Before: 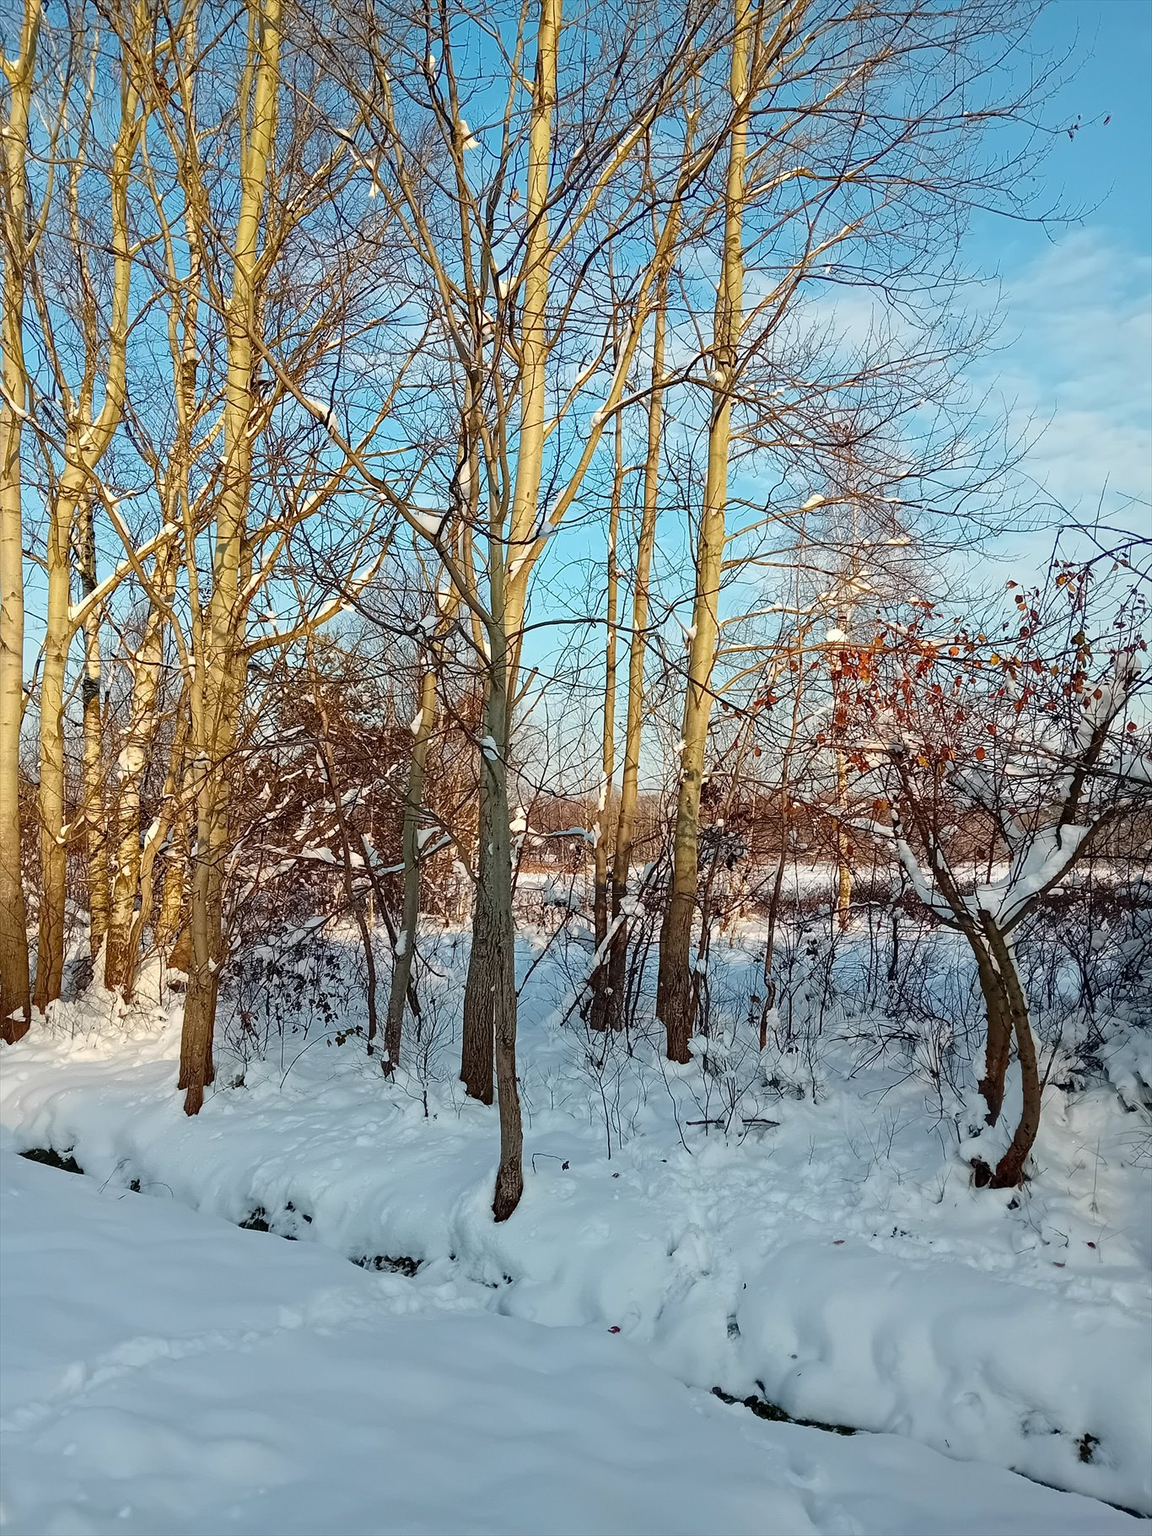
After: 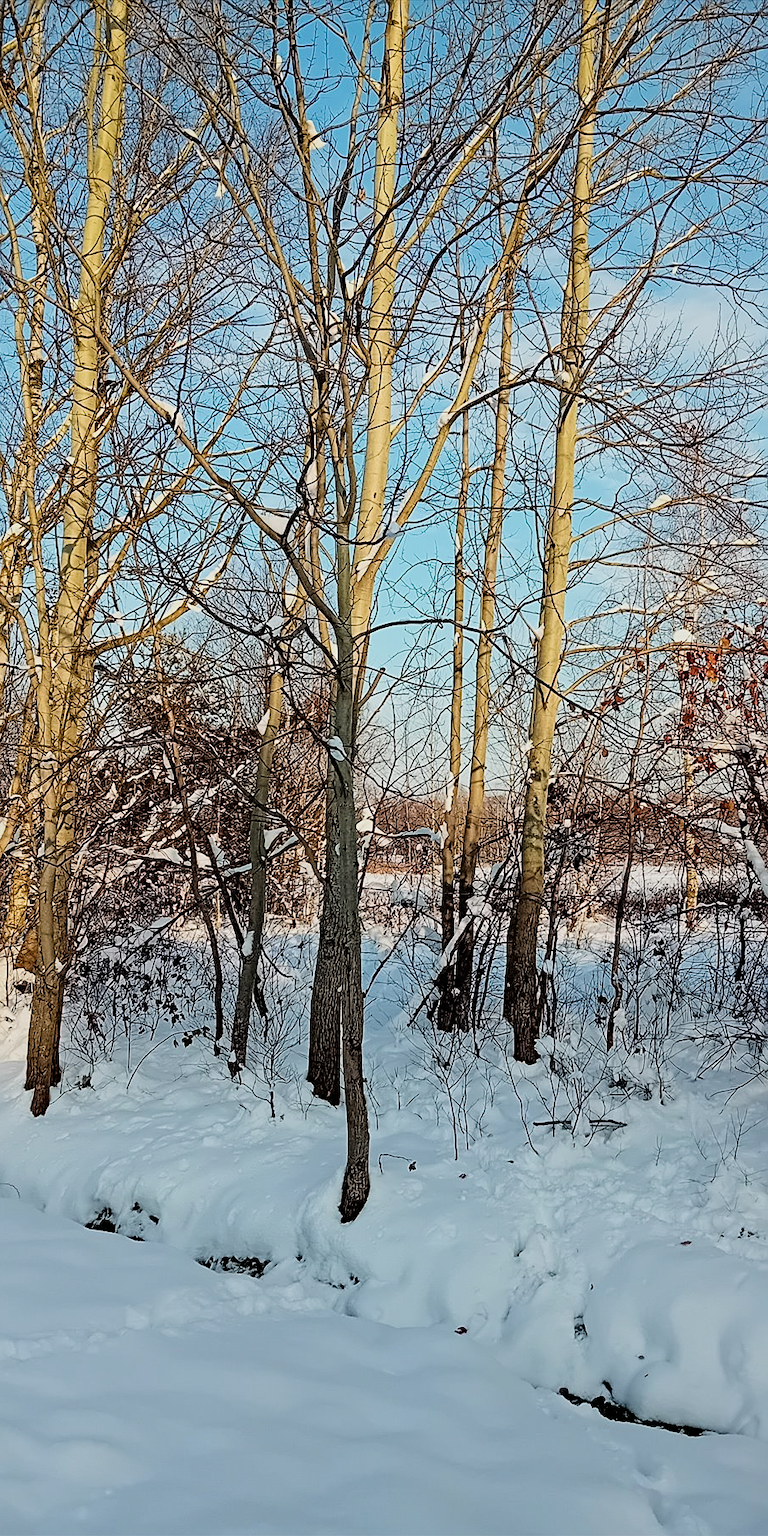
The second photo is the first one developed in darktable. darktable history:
crop and rotate: left 13.342%, right 19.991%
sharpen: on, module defaults
filmic rgb: black relative exposure -5 EV, hardness 2.88, contrast 1.3
